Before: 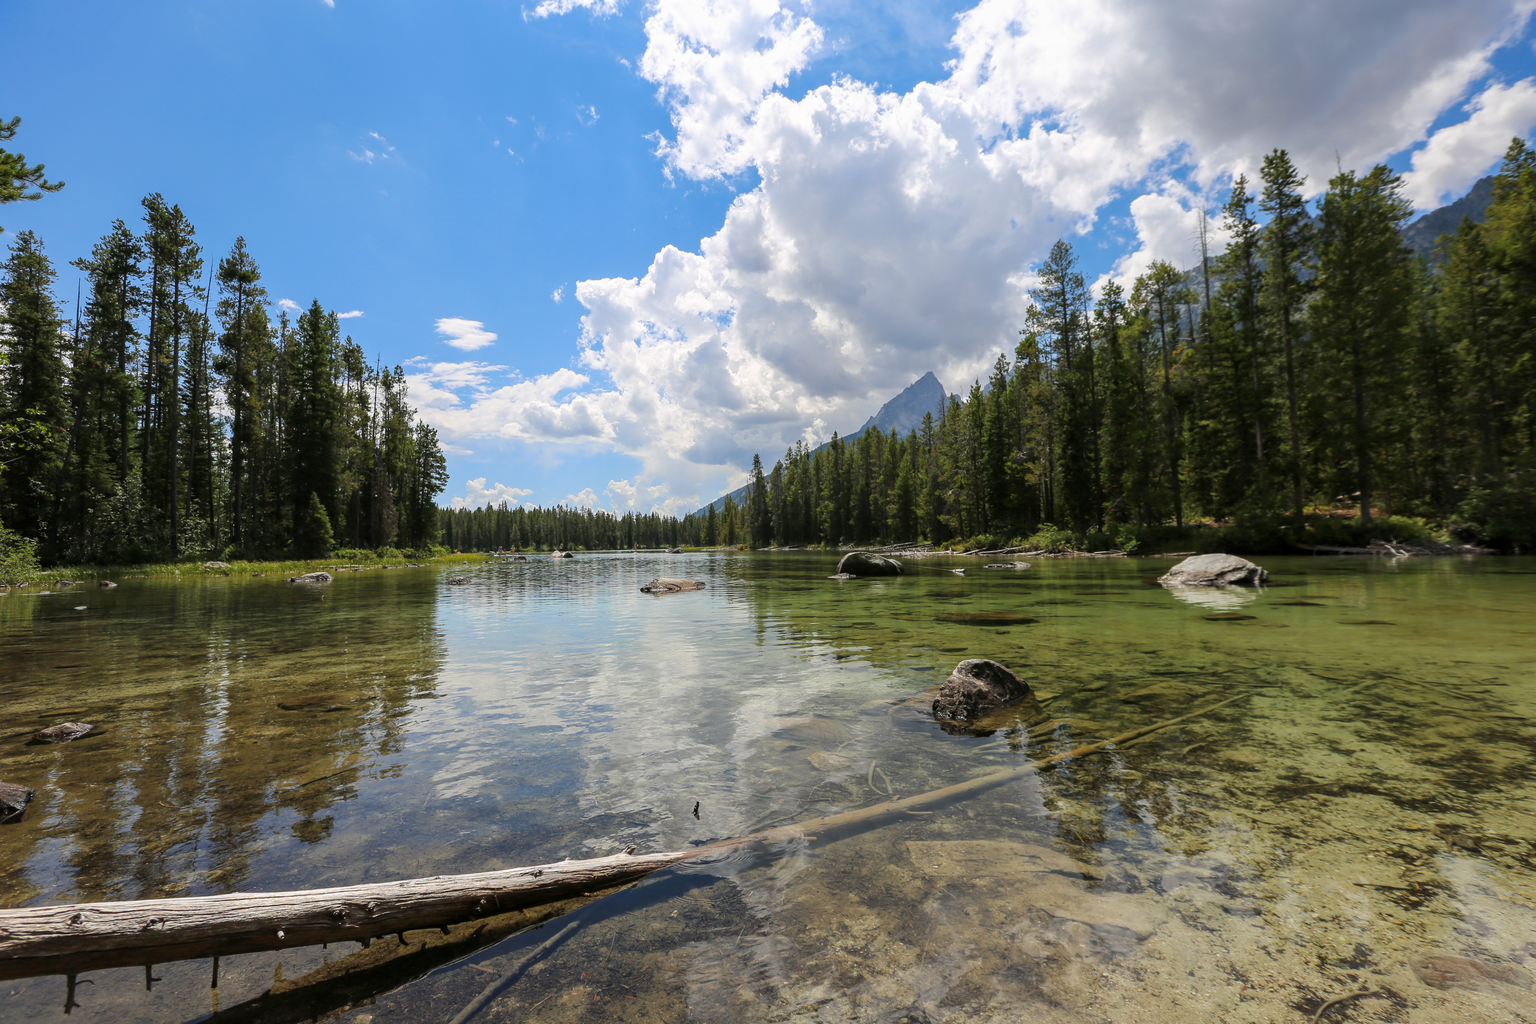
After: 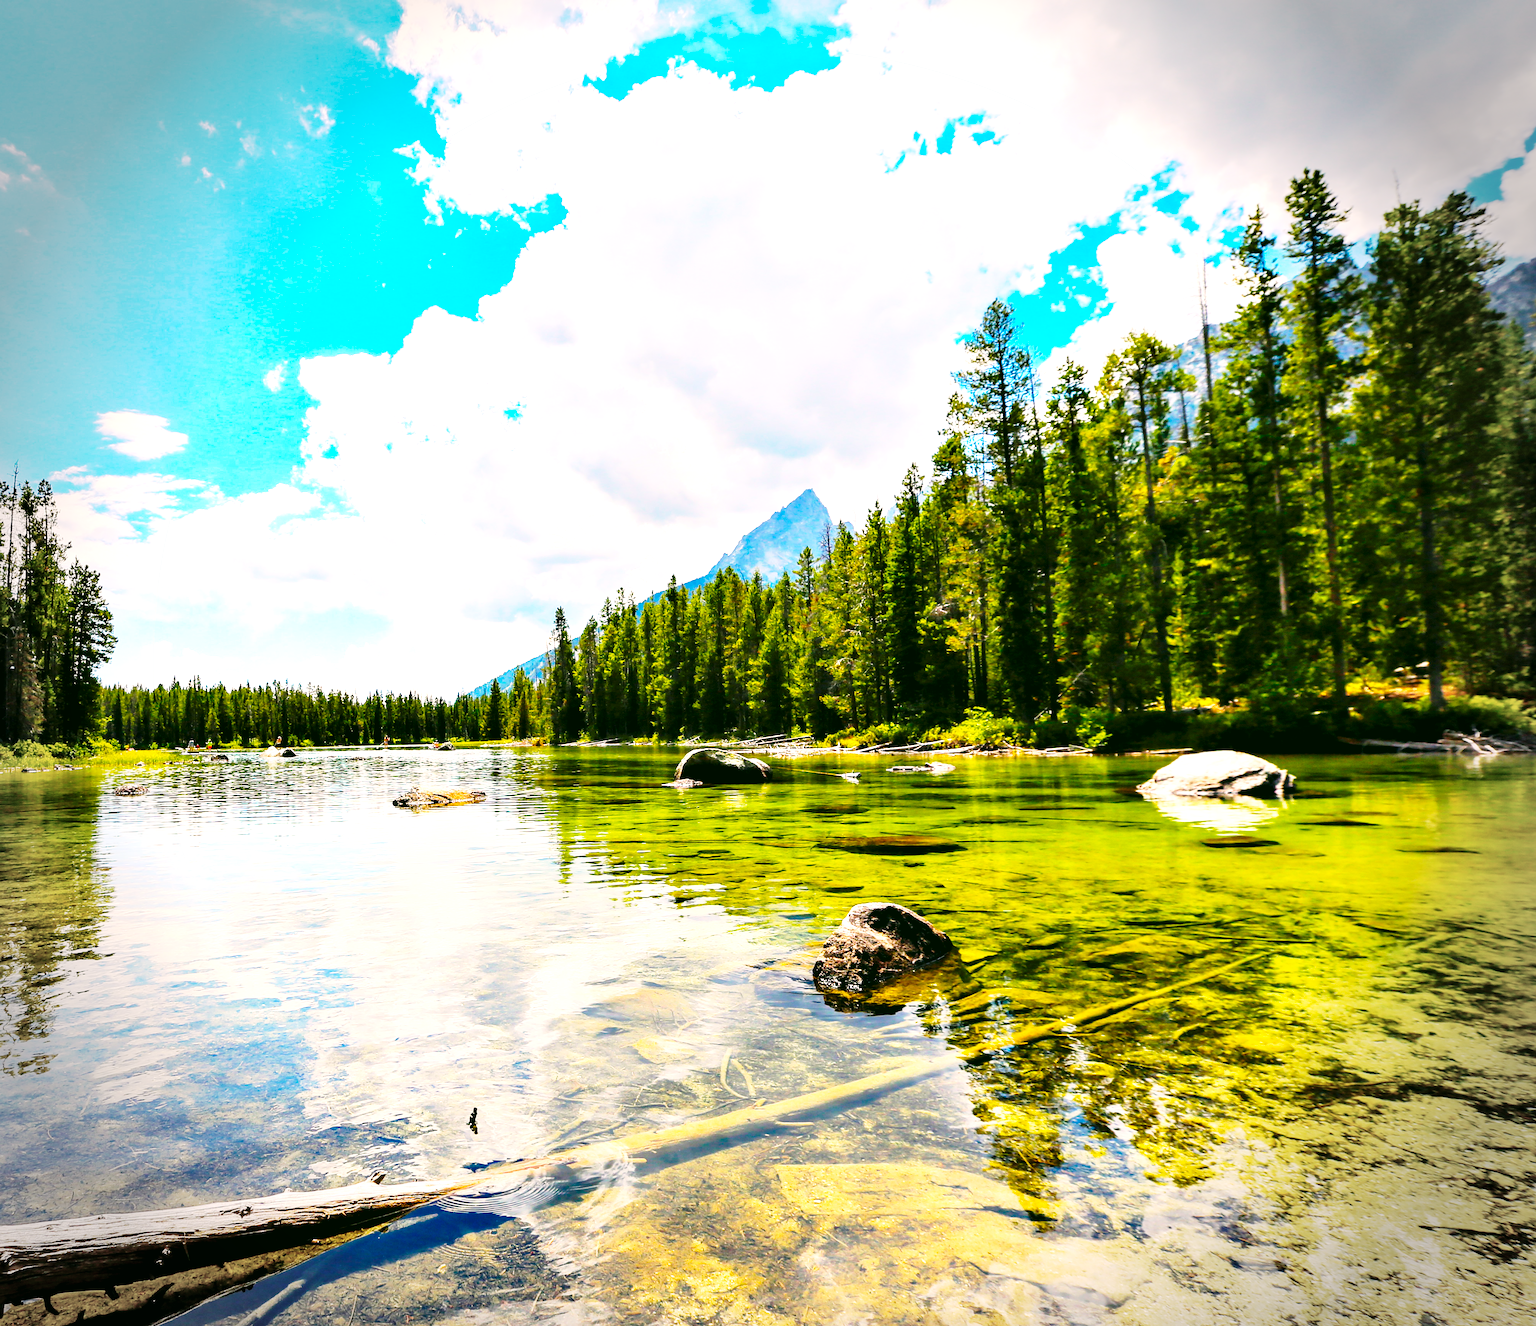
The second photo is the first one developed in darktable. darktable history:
vignetting: fall-off radius 31.03%, unbound false
sharpen: radius 1.453, amount 0.411, threshold 1.372
contrast equalizer: y [[0.6 ×6], [0.55 ×6], [0 ×6], [0 ×6], [0 ×6]]
exposure: black level correction 0, exposure 1.2 EV, compensate exposure bias true, compensate highlight preservation false
crop and rotate: left 23.948%, top 3.141%, right 6.544%, bottom 6.848%
base curve: curves: ch0 [(0, 0) (0.028, 0.03) (0.121, 0.232) (0.46, 0.748) (0.859, 0.968) (1, 1)], preserve colors none
color correction: highlights a* 4.47, highlights b* 4.93, shadows a* -8.04, shadows b* 4.9
color balance rgb: global offset › luminance 0.278%, linear chroma grading › global chroma 14.885%, perceptual saturation grading › global saturation 29.388%, global vibrance 50.057%
